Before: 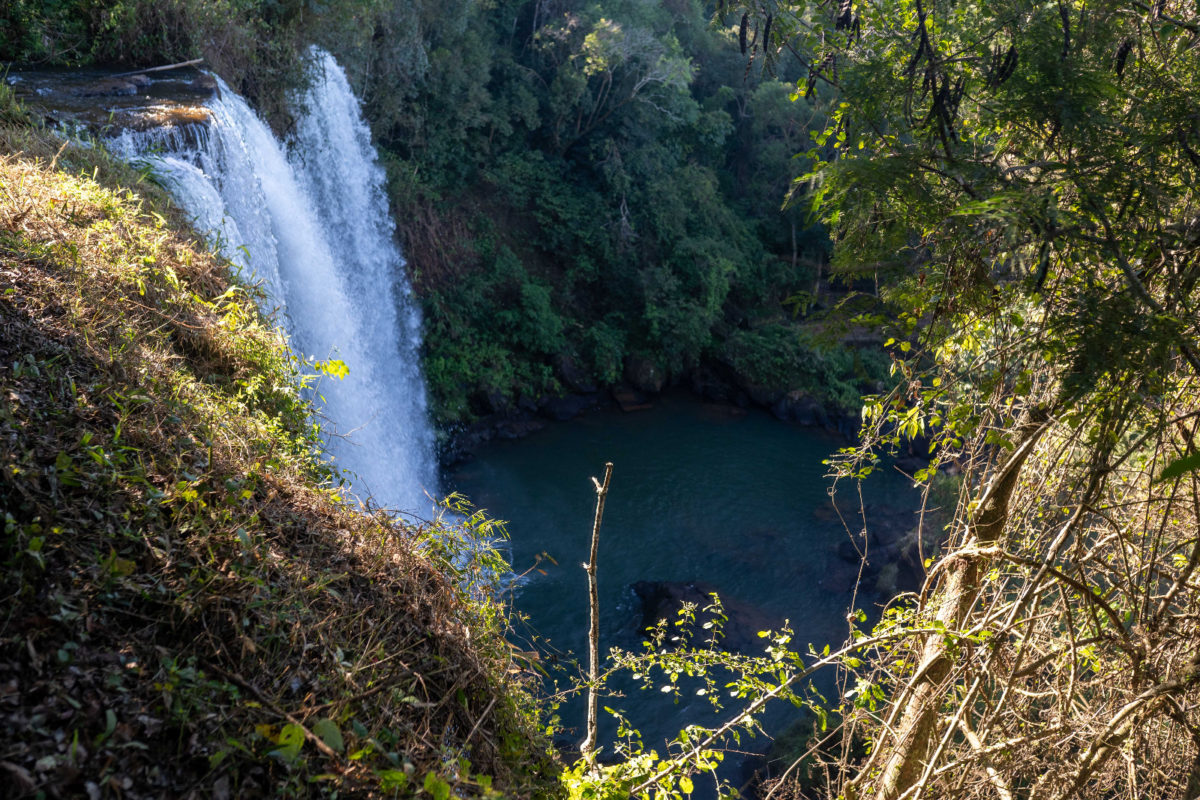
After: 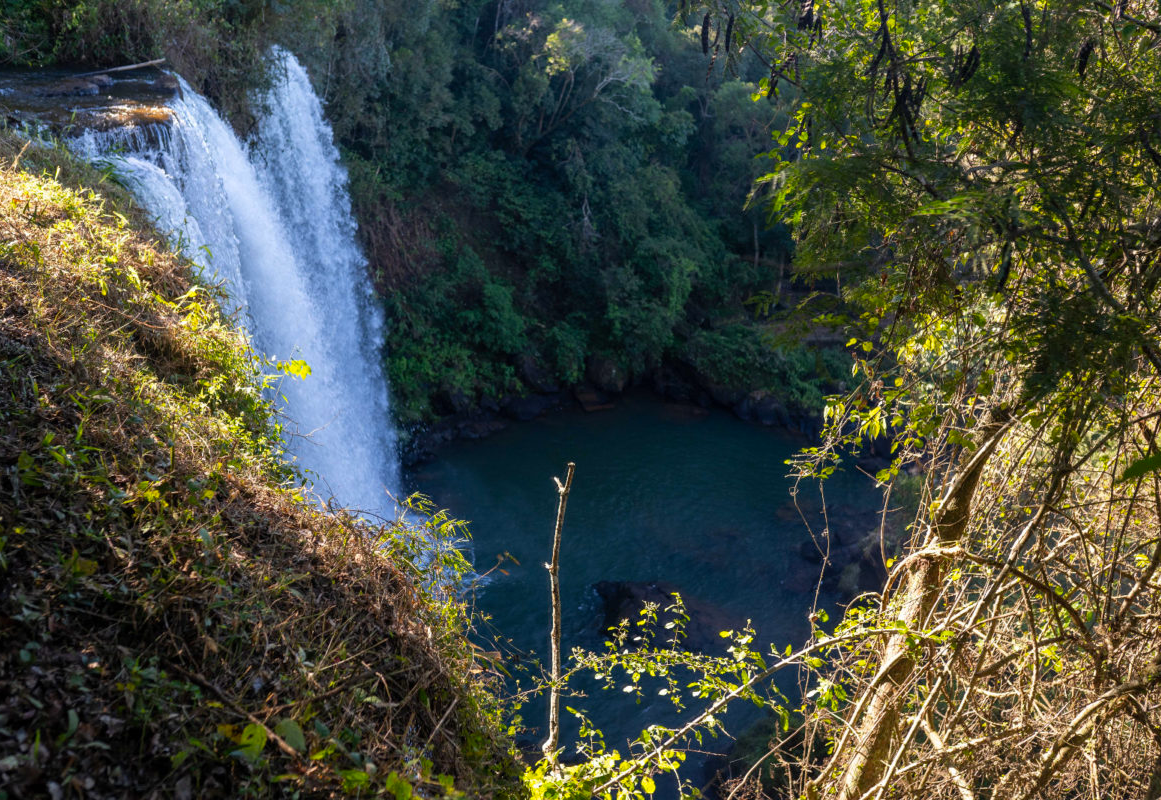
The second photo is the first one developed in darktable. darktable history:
white balance: emerald 1
color balance: output saturation 110%
crop and rotate: left 3.238%
